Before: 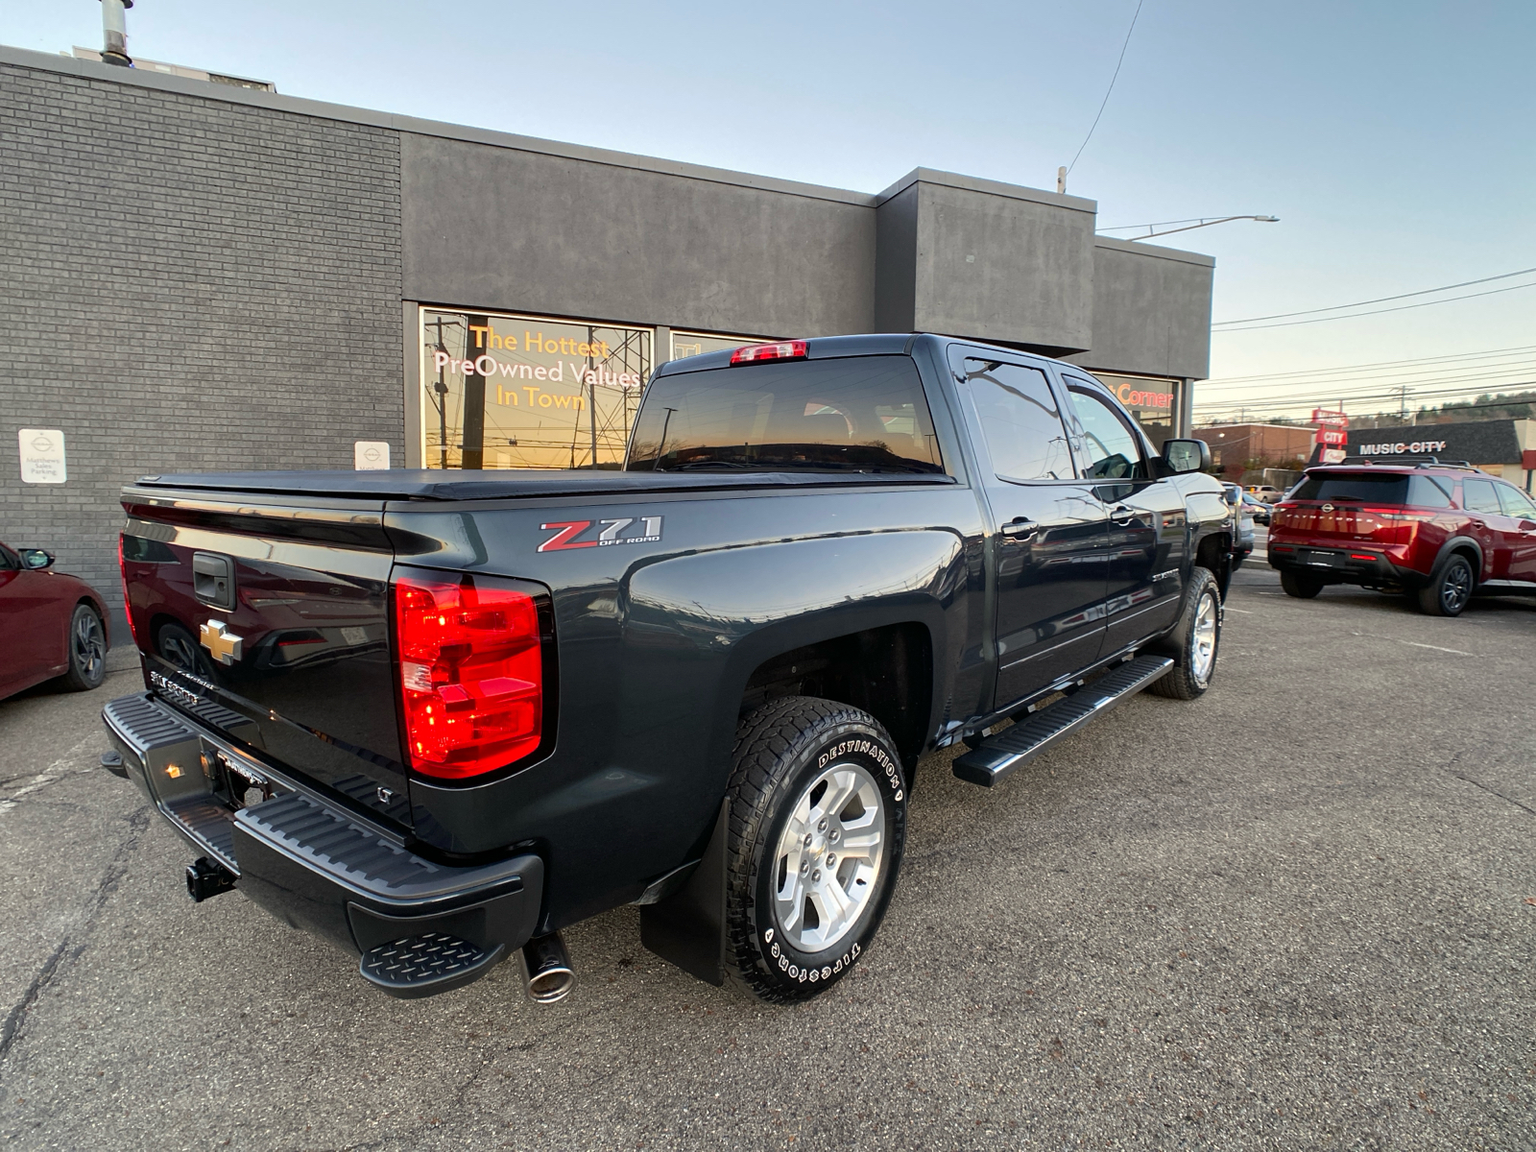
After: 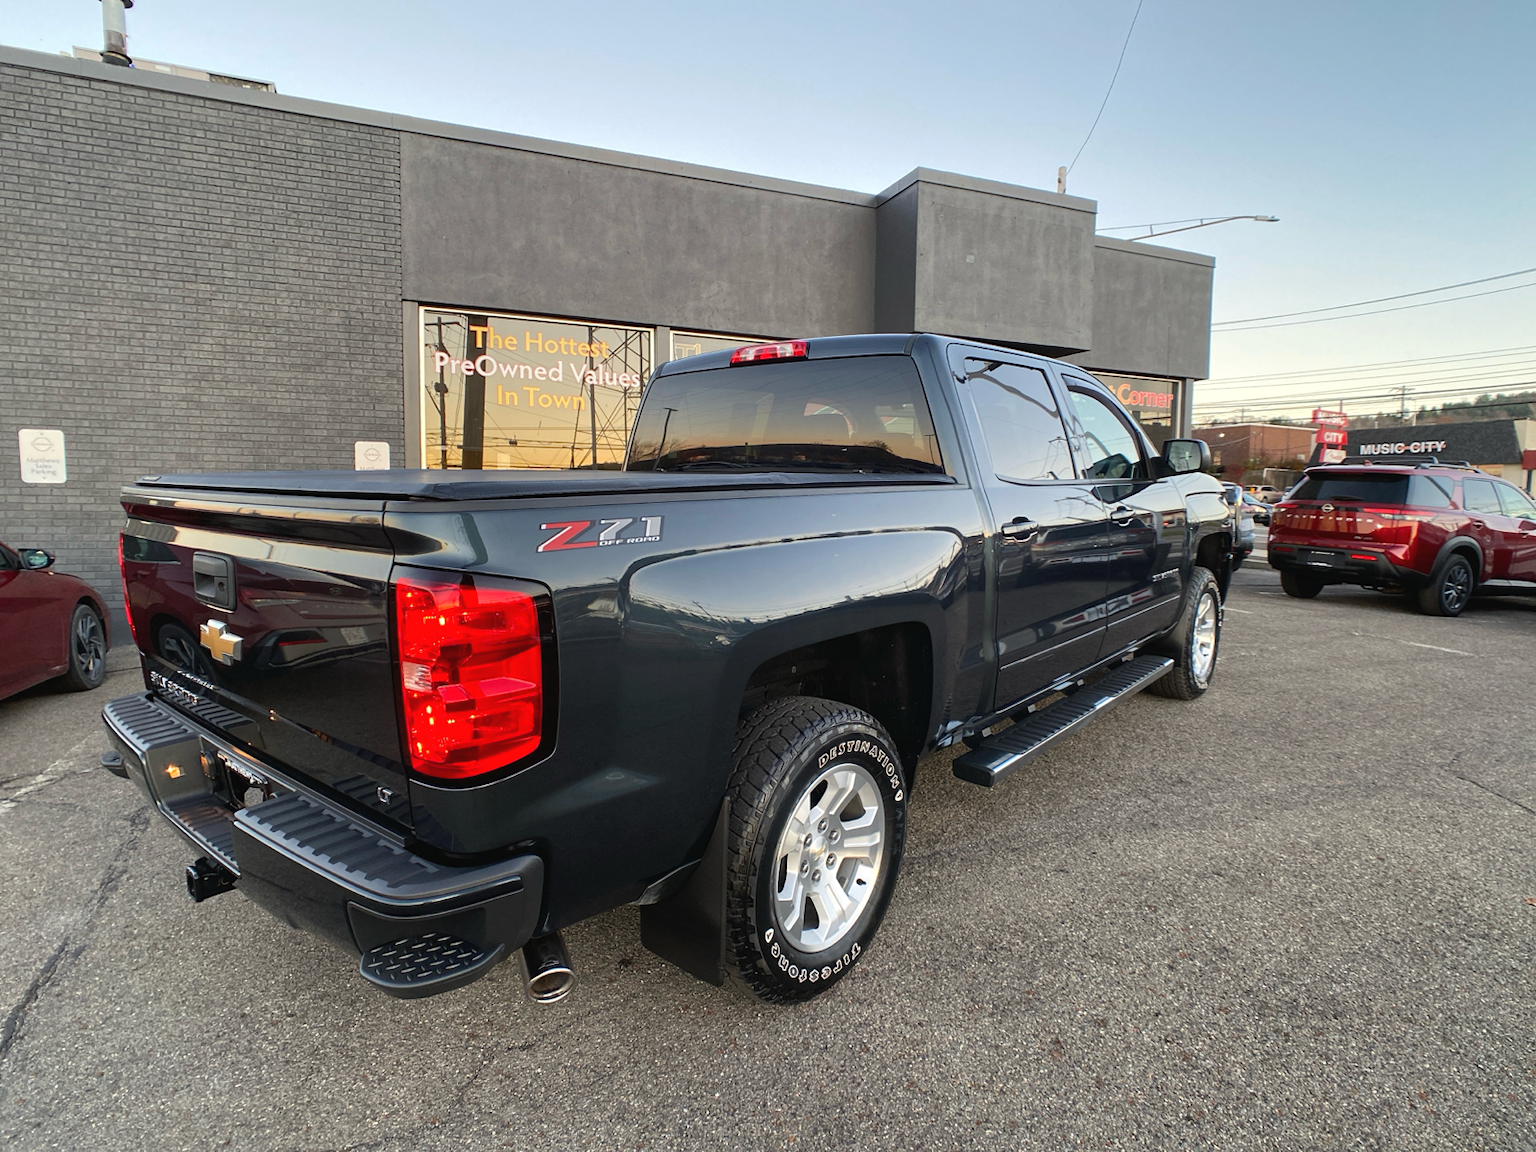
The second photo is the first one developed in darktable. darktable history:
exposure: black level correction -0.002, exposure 0.038 EV, compensate highlight preservation false
